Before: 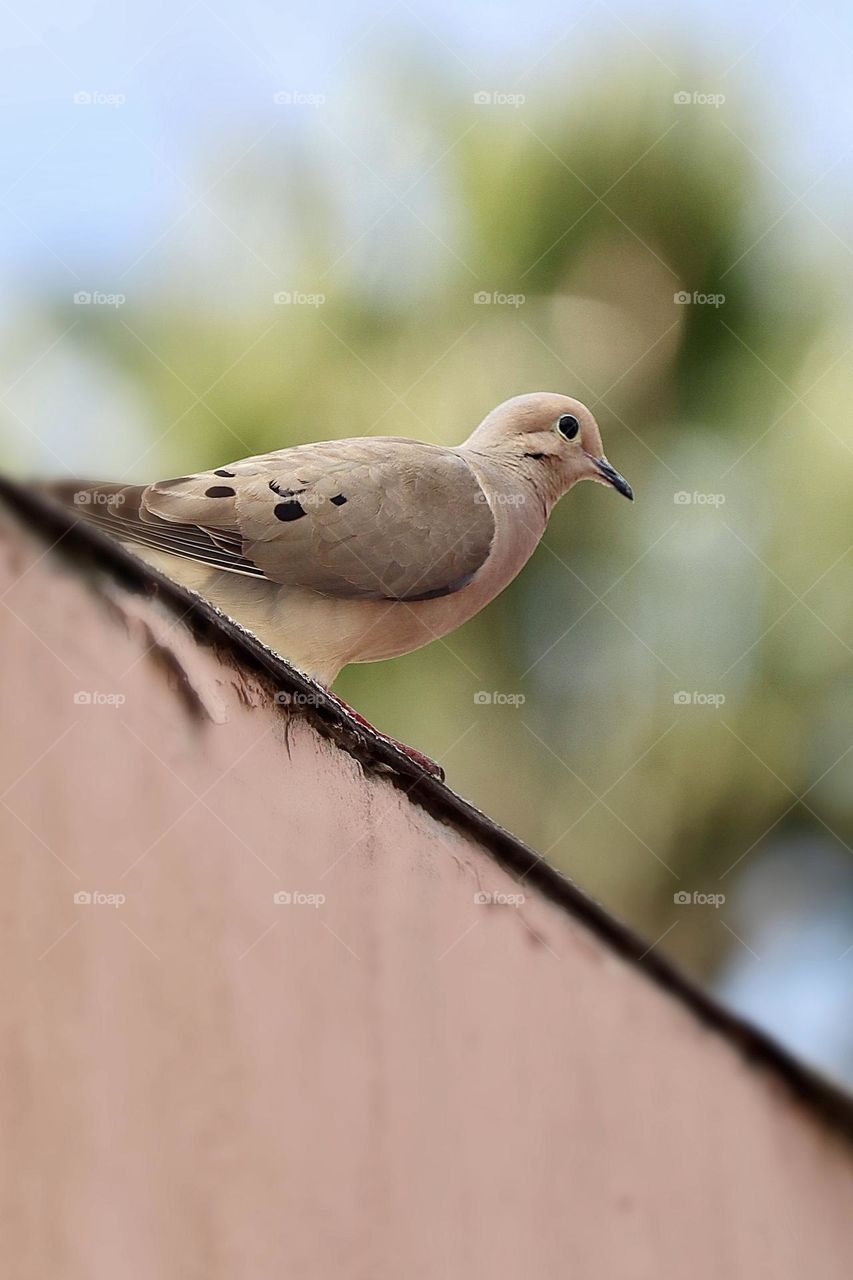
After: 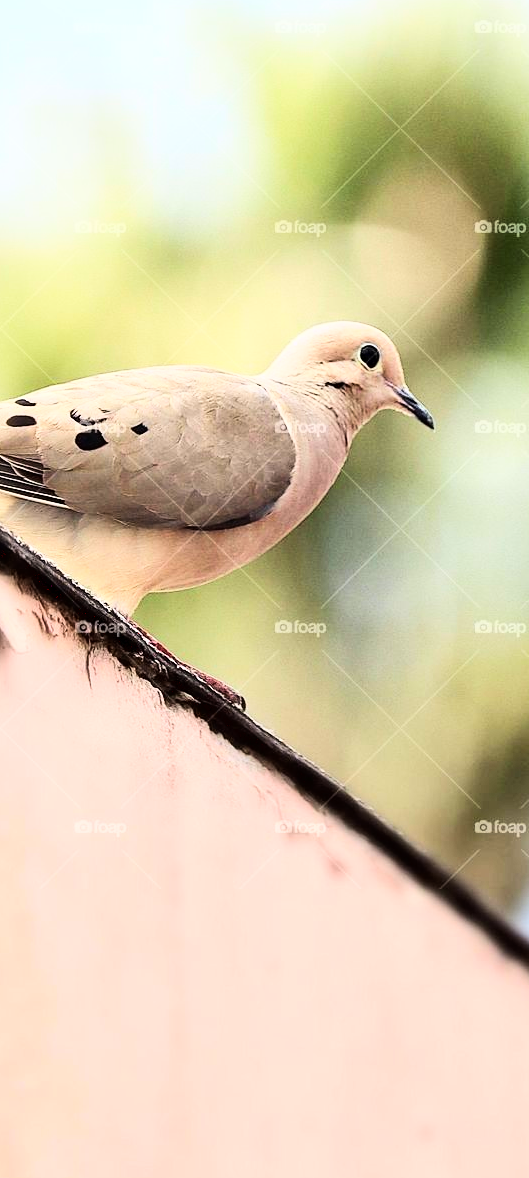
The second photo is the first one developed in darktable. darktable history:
crop and rotate: left 23.406%, top 5.62%, right 14.543%, bottom 2.319%
base curve: curves: ch0 [(0, 0) (0.007, 0.004) (0.027, 0.03) (0.046, 0.07) (0.207, 0.54) (0.442, 0.872) (0.673, 0.972) (1, 1)]
exposure: black level correction 0.001, exposure 0.015 EV, compensate highlight preservation false
